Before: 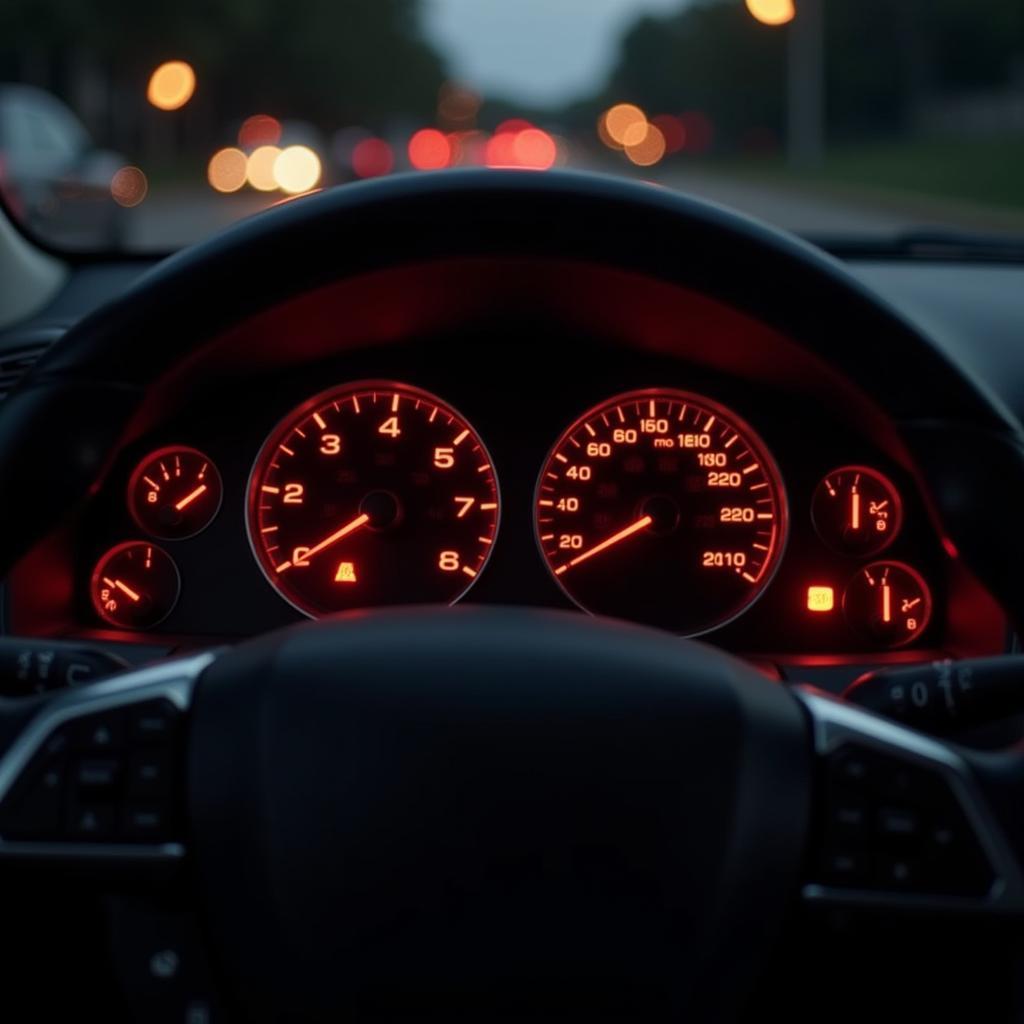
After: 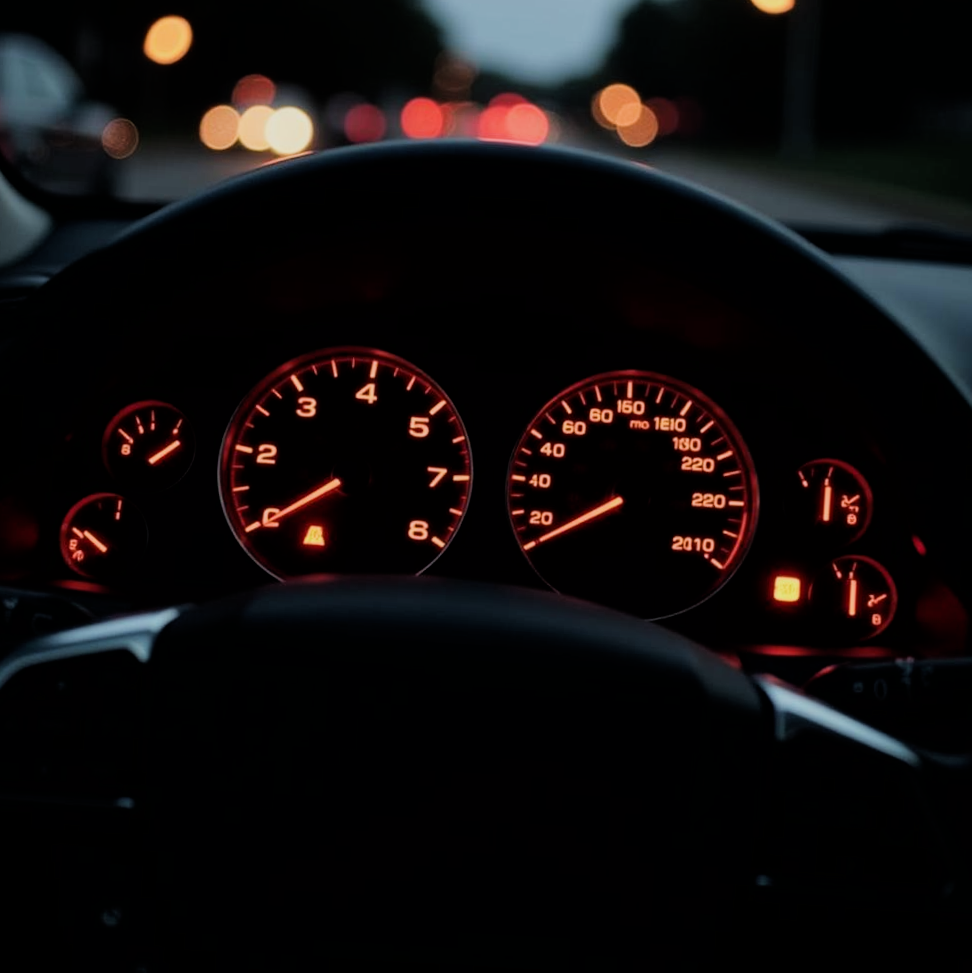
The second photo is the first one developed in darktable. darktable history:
crop and rotate: angle -3.25°, left 5.271%, top 5.193%, right 4.748%, bottom 4.74%
filmic rgb: black relative exposure -5.1 EV, white relative exposure 3.99 EV, hardness 2.88, contrast 1.298, highlights saturation mix -30.21%
